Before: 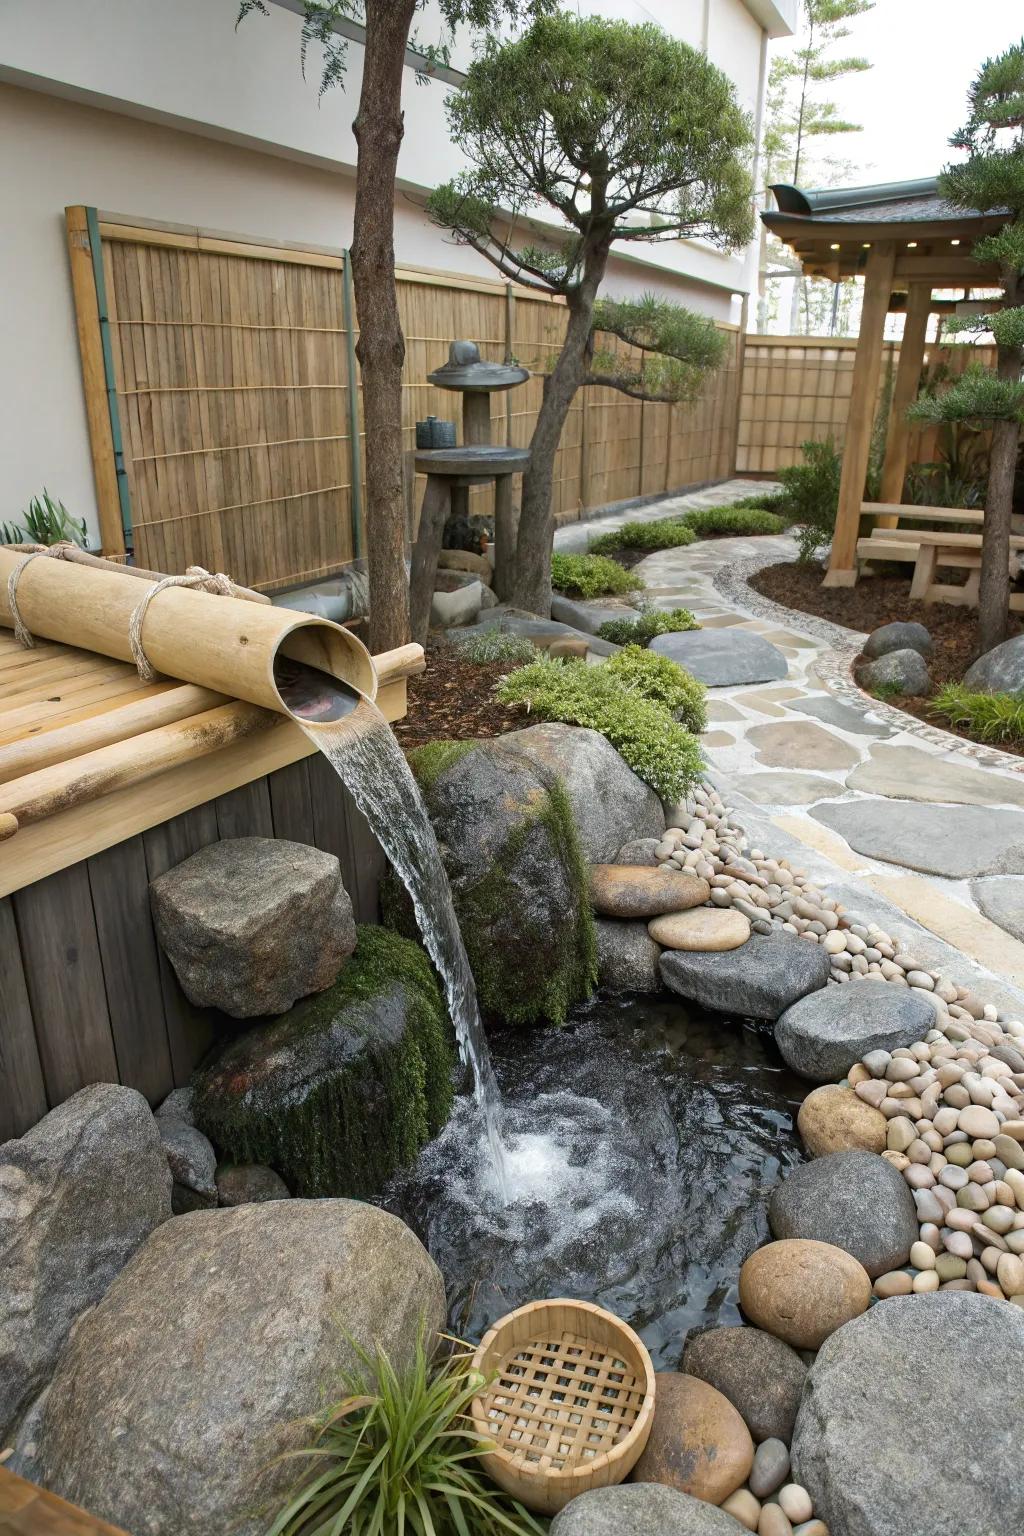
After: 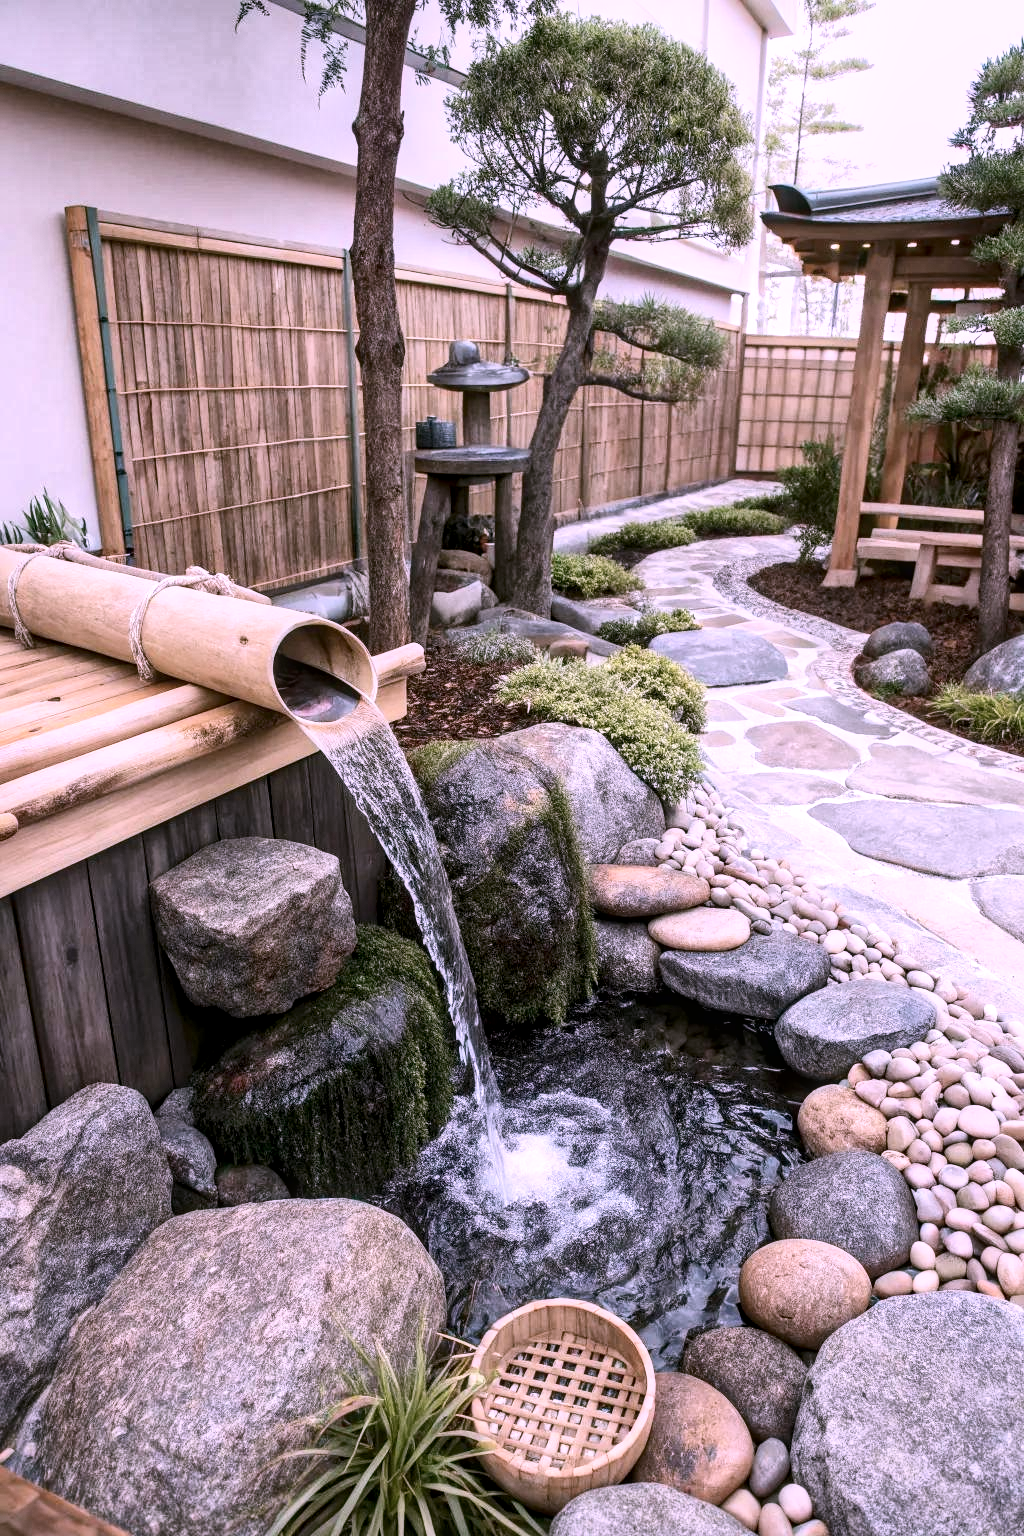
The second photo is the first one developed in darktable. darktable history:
color correction: highlights a* 15.46, highlights b* -20.56
global tonemap: drago (1, 100), detail 1
local contrast: on, module defaults
contrast brightness saturation: contrast 0.28
